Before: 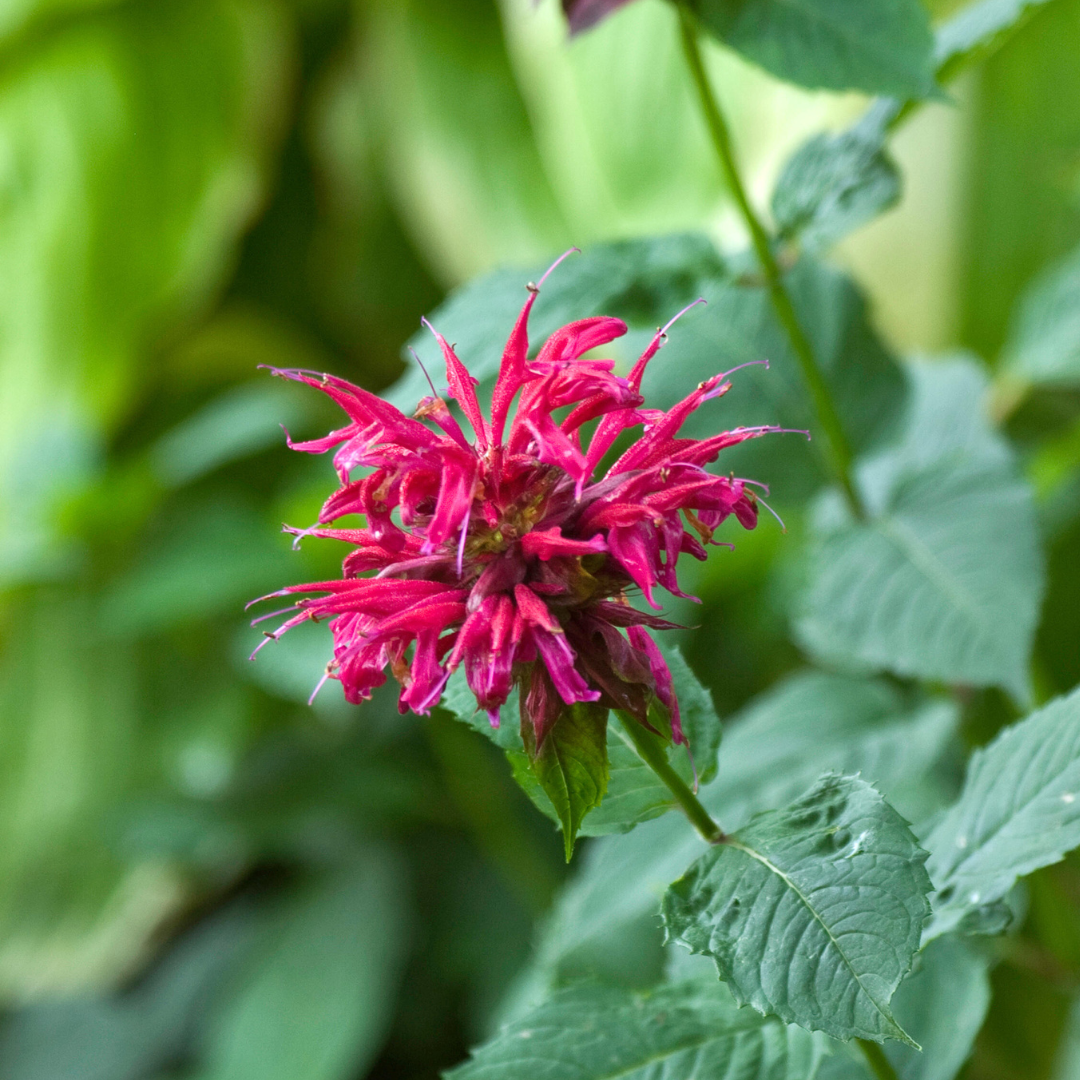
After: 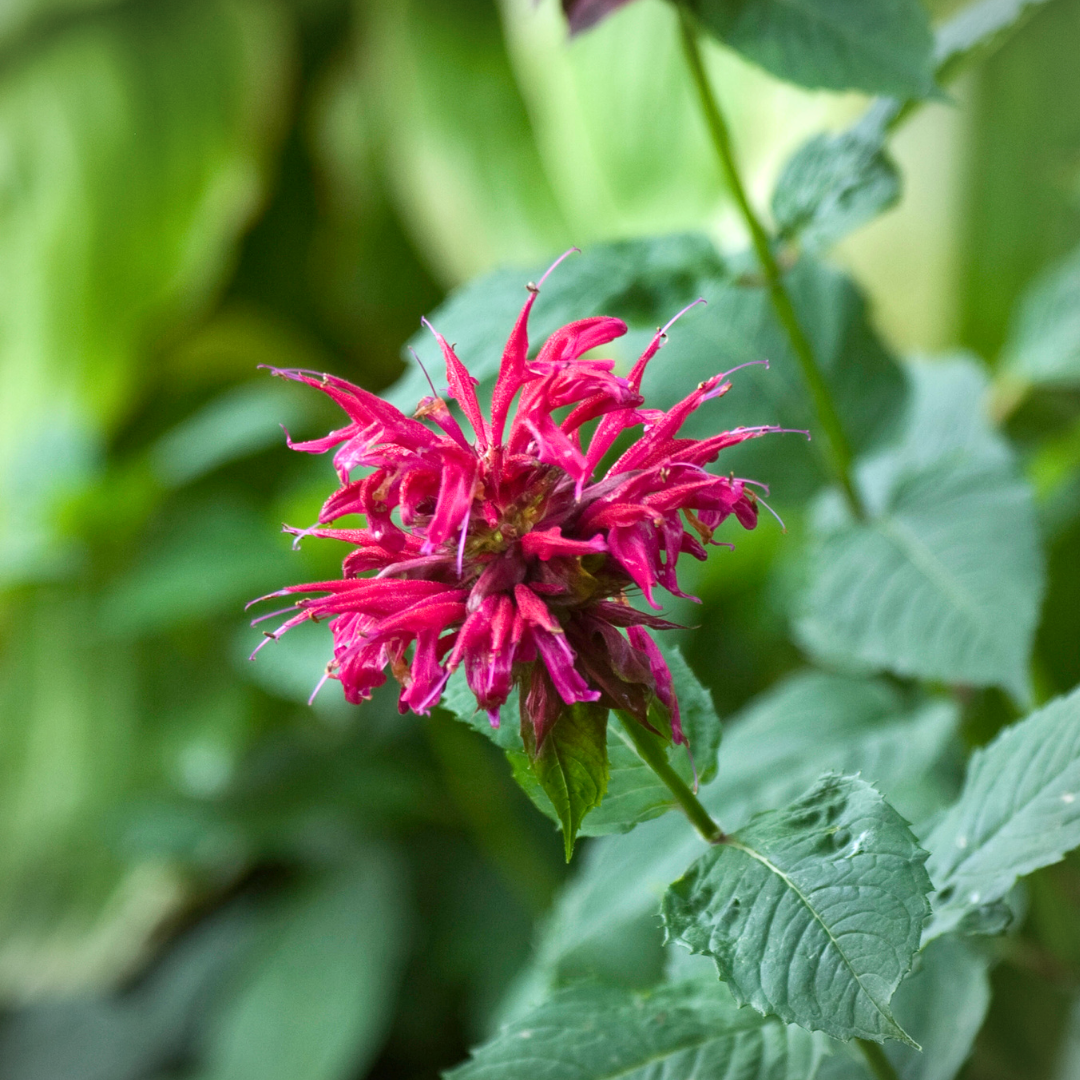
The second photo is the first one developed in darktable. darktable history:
vignetting: fall-off start 97.31%, fall-off radius 77.98%, width/height ratio 1.106
contrast brightness saturation: contrast 0.1, brightness 0.018, saturation 0.021
